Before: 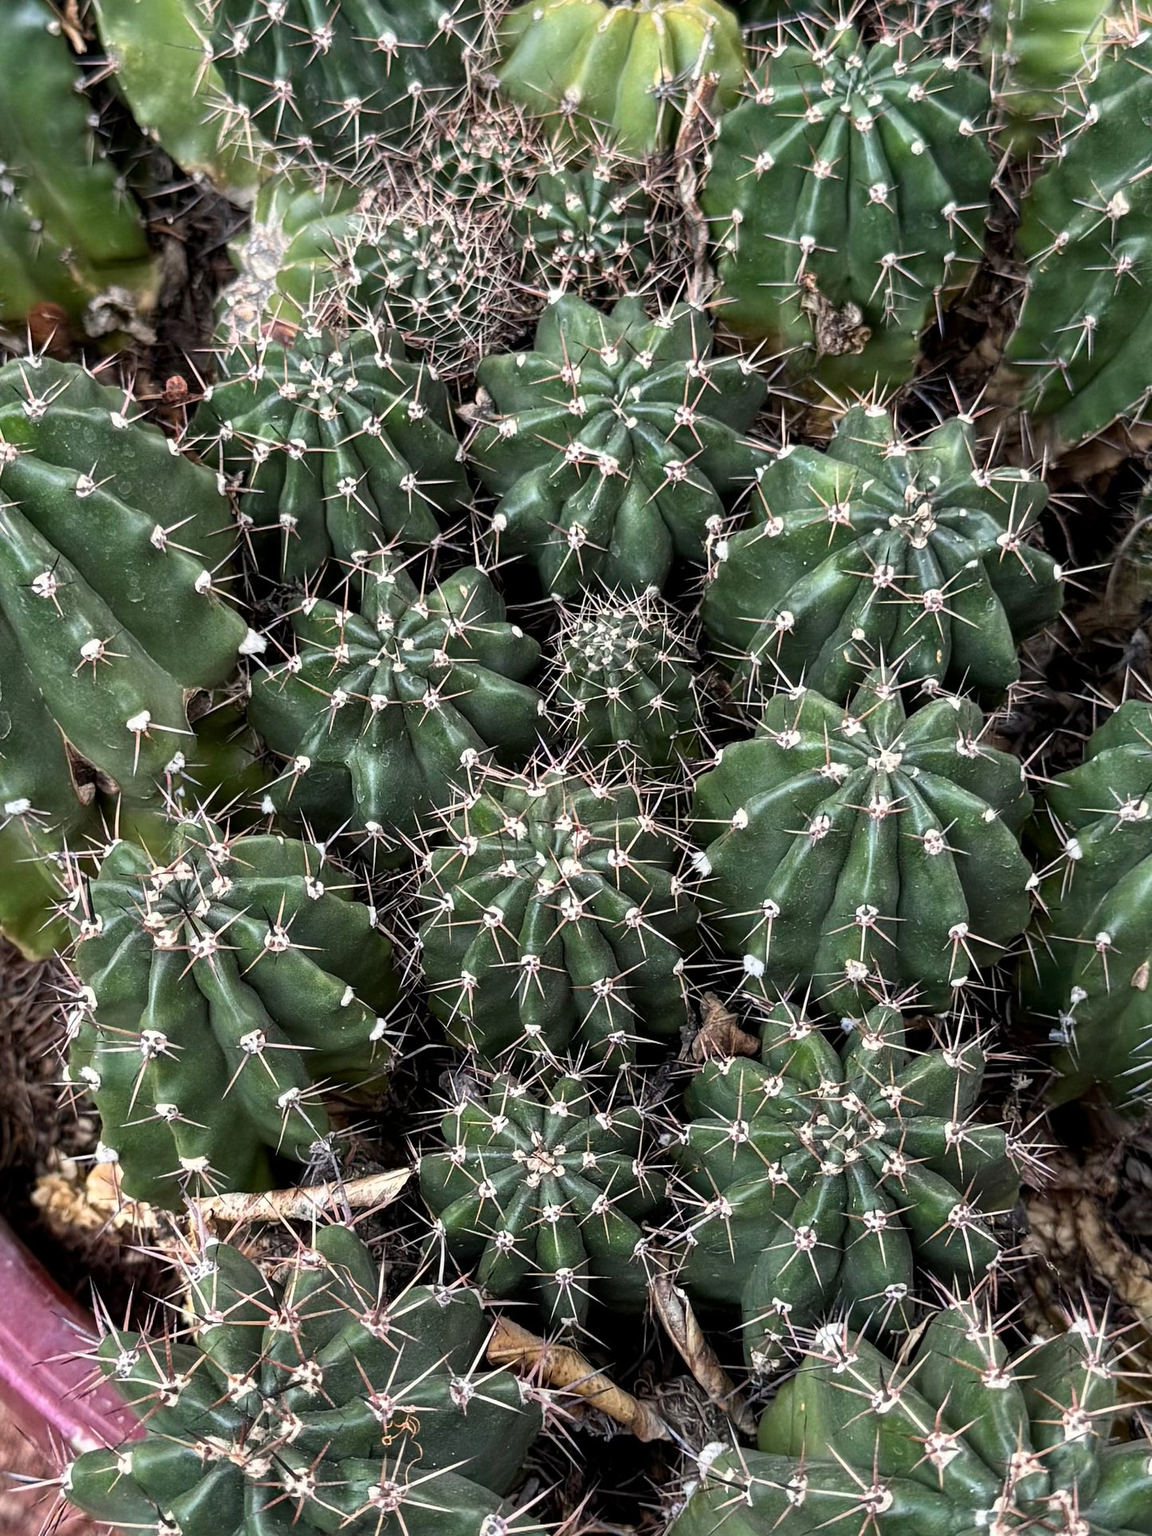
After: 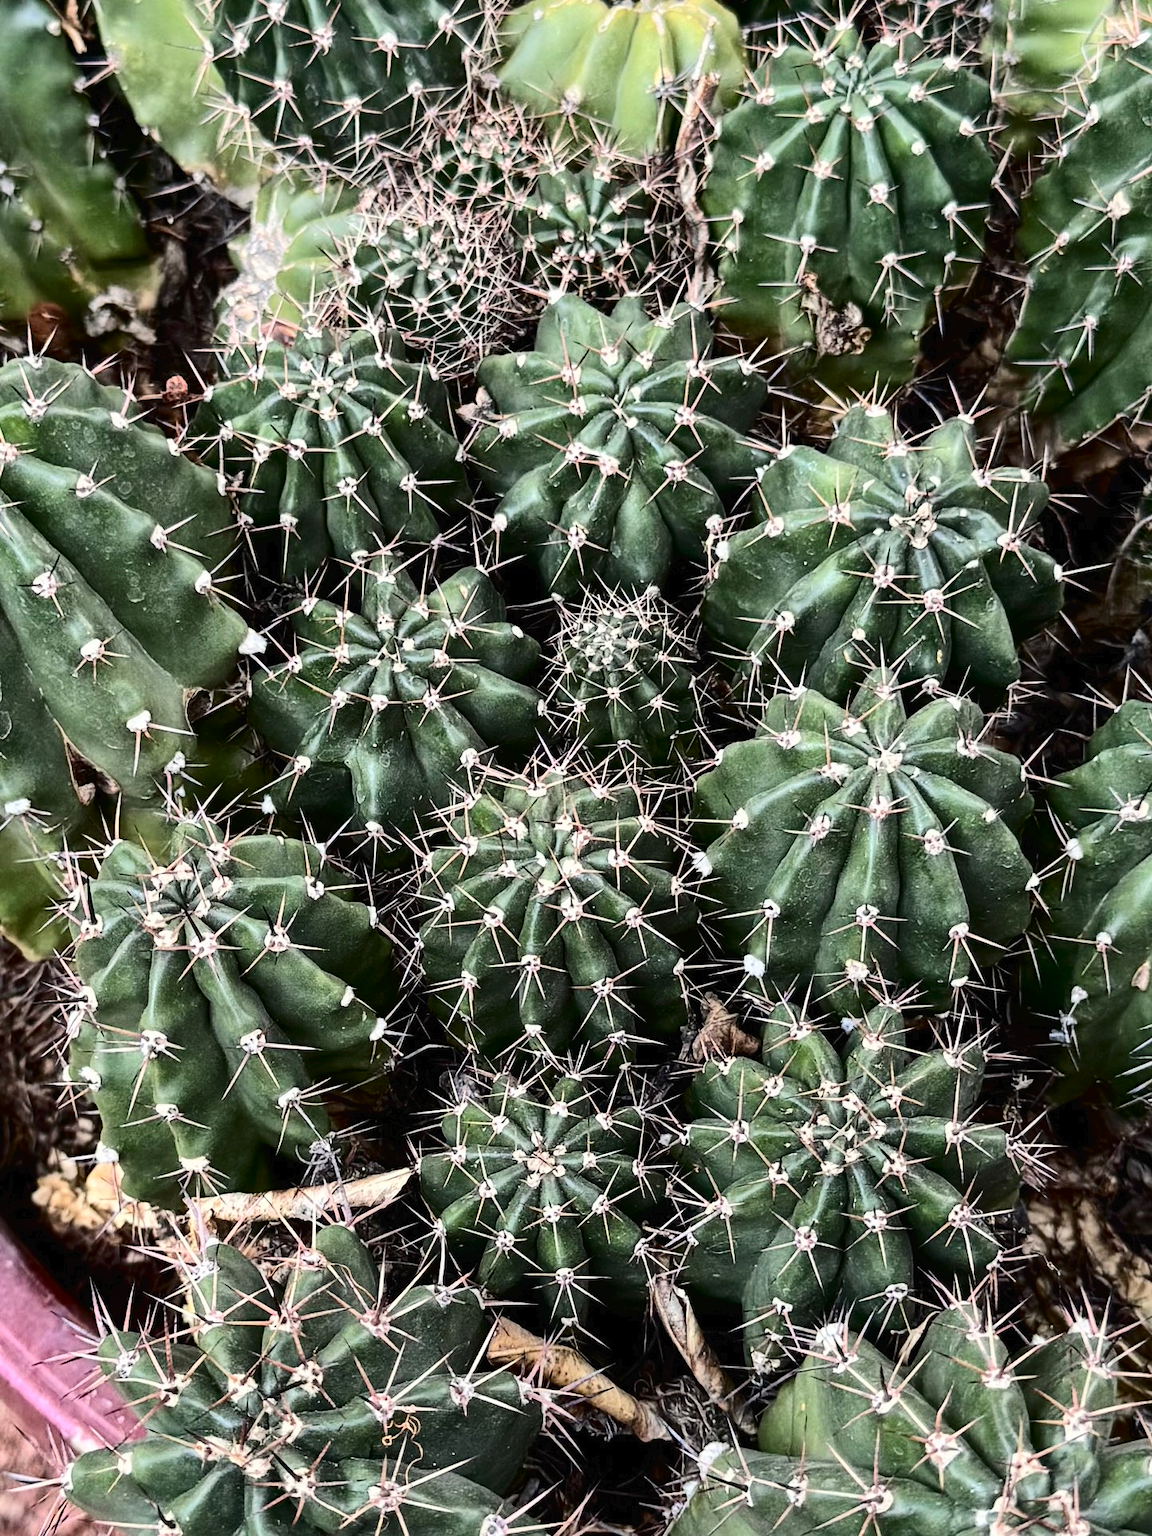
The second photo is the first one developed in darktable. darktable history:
tone curve: curves: ch0 [(0, 0) (0.003, 0.017) (0.011, 0.017) (0.025, 0.017) (0.044, 0.019) (0.069, 0.03) (0.1, 0.046) (0.136, 0.066) (0.177, 0.104) (0.224, 0.151) (0.277, 0.231) (0.335, 0.321) (0.399, 0.454) (0.468, 0.567) (0.543, 0.674) (0.623, 0.763) (0.709, 0.82) (0.801, 0.872) (0.898, 0.934) (1, 1)], color space Lab, independent channels, preserve colors none
